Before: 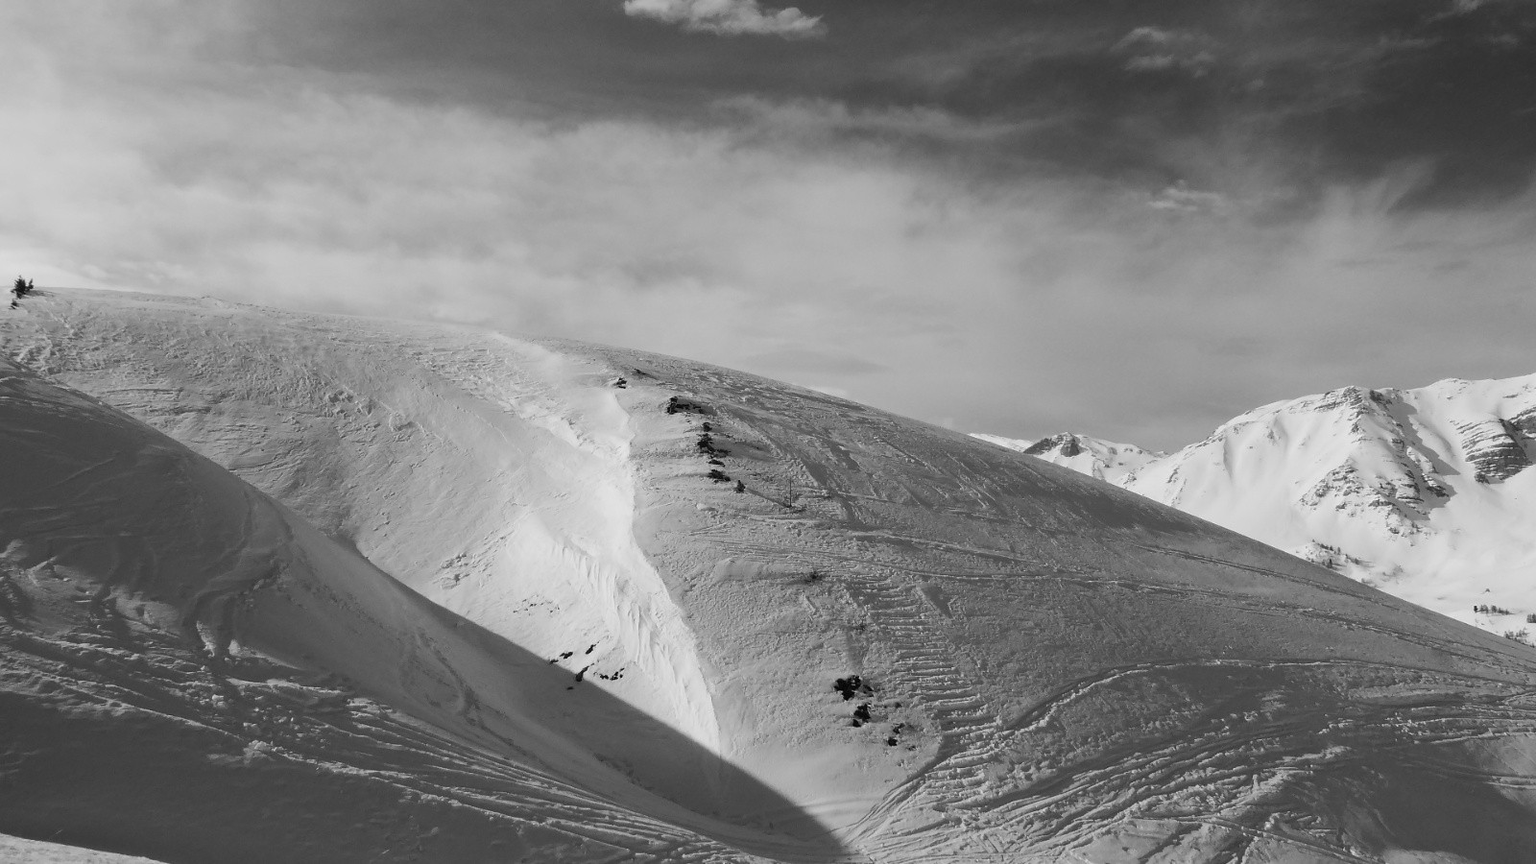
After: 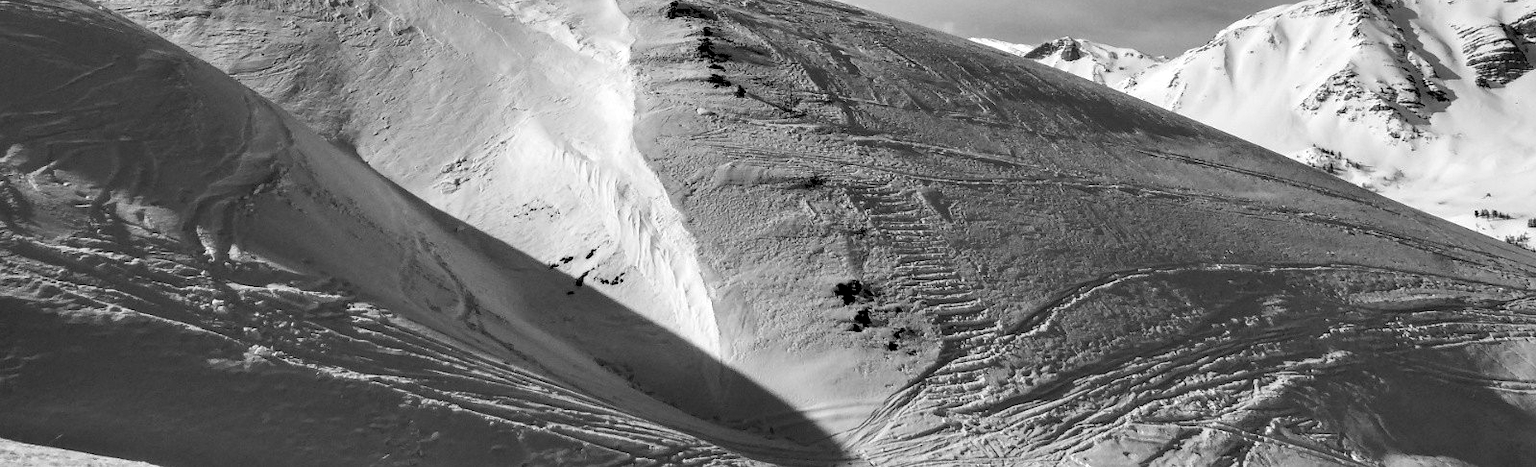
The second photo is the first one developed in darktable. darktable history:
local contrast: highlights 16%, detail 187%
crop and rotate: top 45.821%, right 0.034%
